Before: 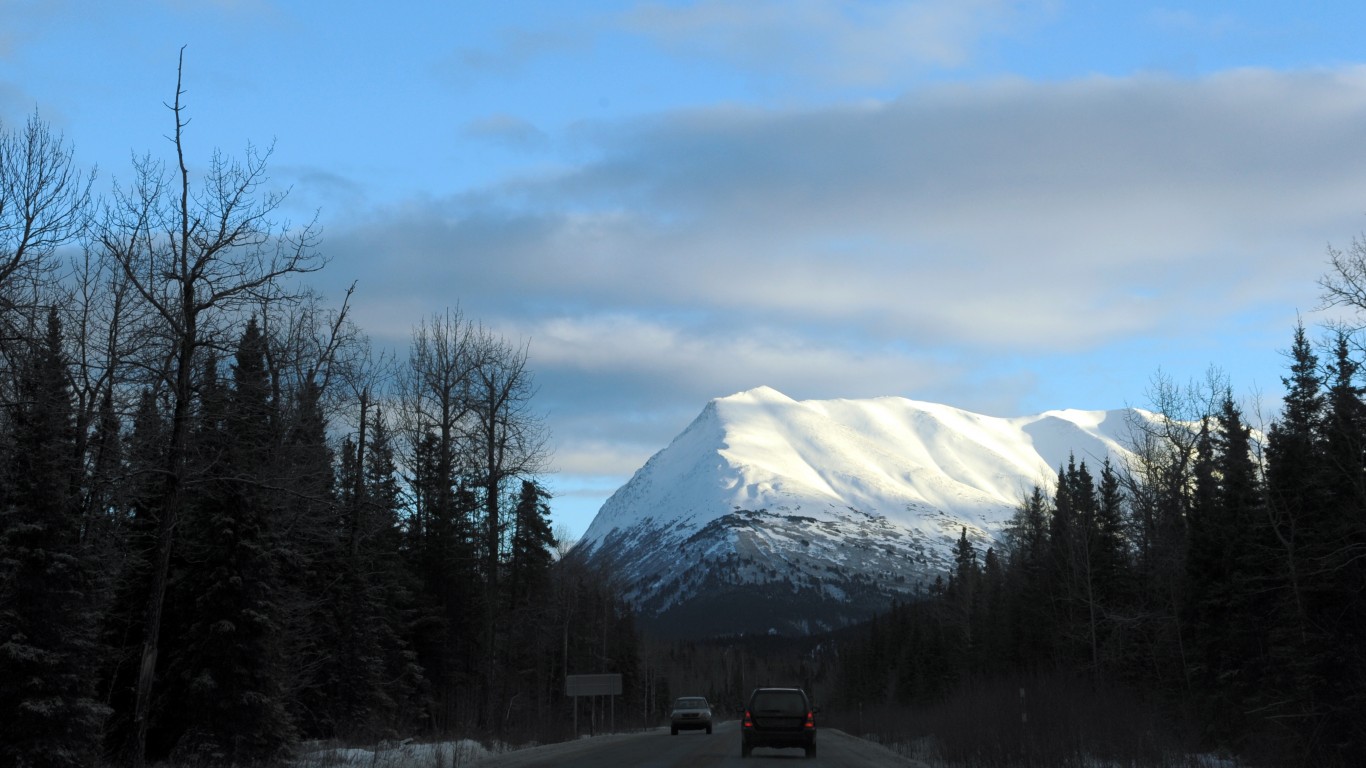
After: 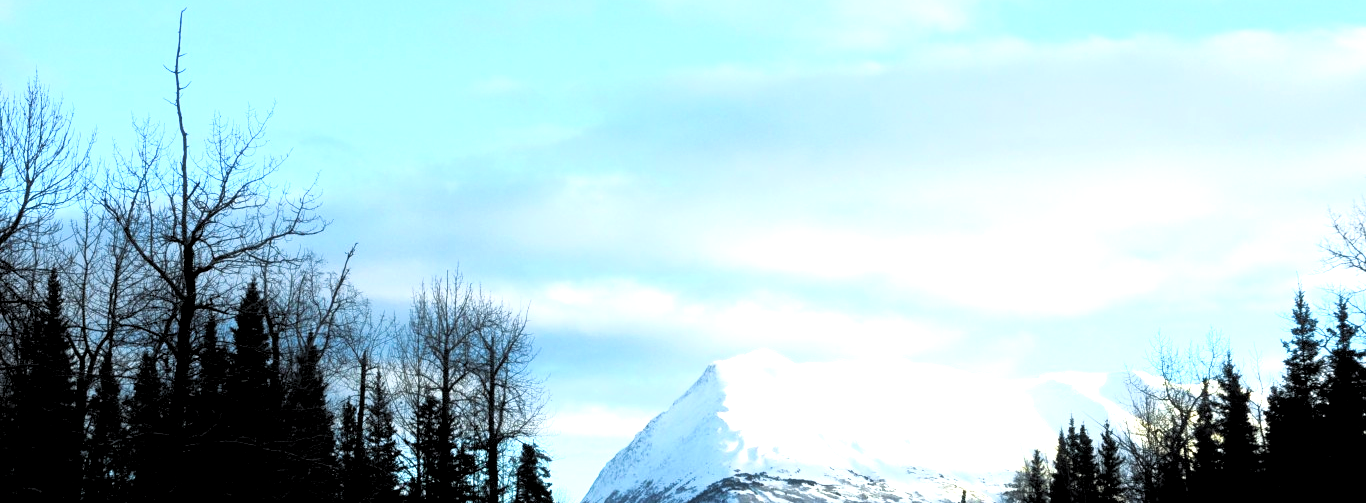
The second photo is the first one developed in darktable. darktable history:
crop and rotate: top 4.909%, bottom 29.578%
base curve: curves: ch0 [(0.017, 0) (0.425, 0.441) (0.844, 0.933) (1, 1)], preserve colors average RGB
contrast brightness saturation: saturation -0.02
exposure: black level correction 0, exposure 0.499 EV, compensate exposure bias true, compensate highlight preservation false
velvia: on, module defaults
tone equalizer: -8 EV -0.759 EV, -7 EV -0.715 EV, -6 EV -0.601 EV, -5 EV -0.377 EV, -3 EV 0.376 EV, -2 EV 0.6 EV, -1 EV 0.685 EV, +0 EV 0.759 EV
